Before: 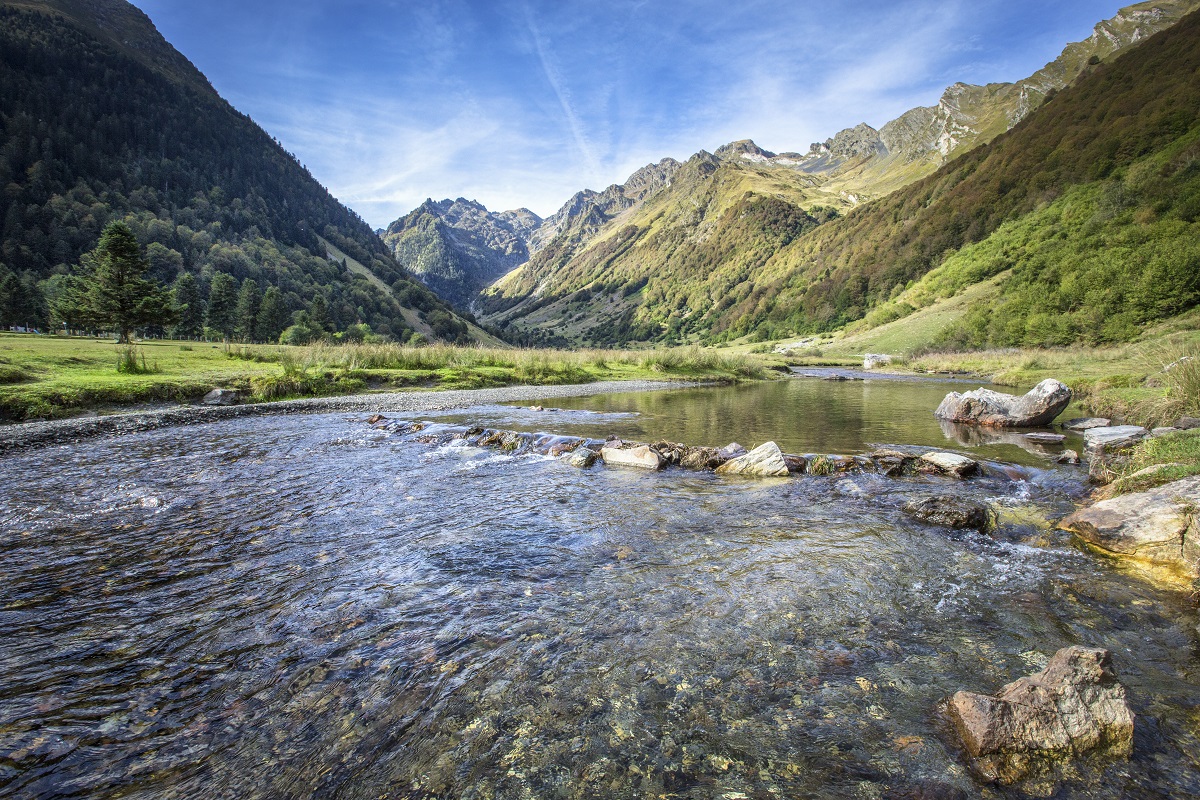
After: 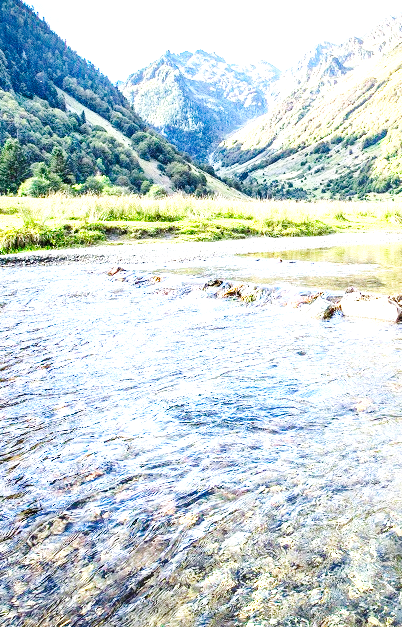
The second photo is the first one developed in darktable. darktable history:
crop and rotate: left 21.77%, top 18.528%, right 44.676%, bottom 2.997%
base curve: curves: ch0 [(0, 0) (0.036, 0.025) (0.121, 0.166) (0.206, 0.329) (0.605, 0.79) (1, 1)], preserve colors none
exposure: black level correction 0, exposure 1.1 EV, compensate exposure bias true, compensate highlight preservation false
